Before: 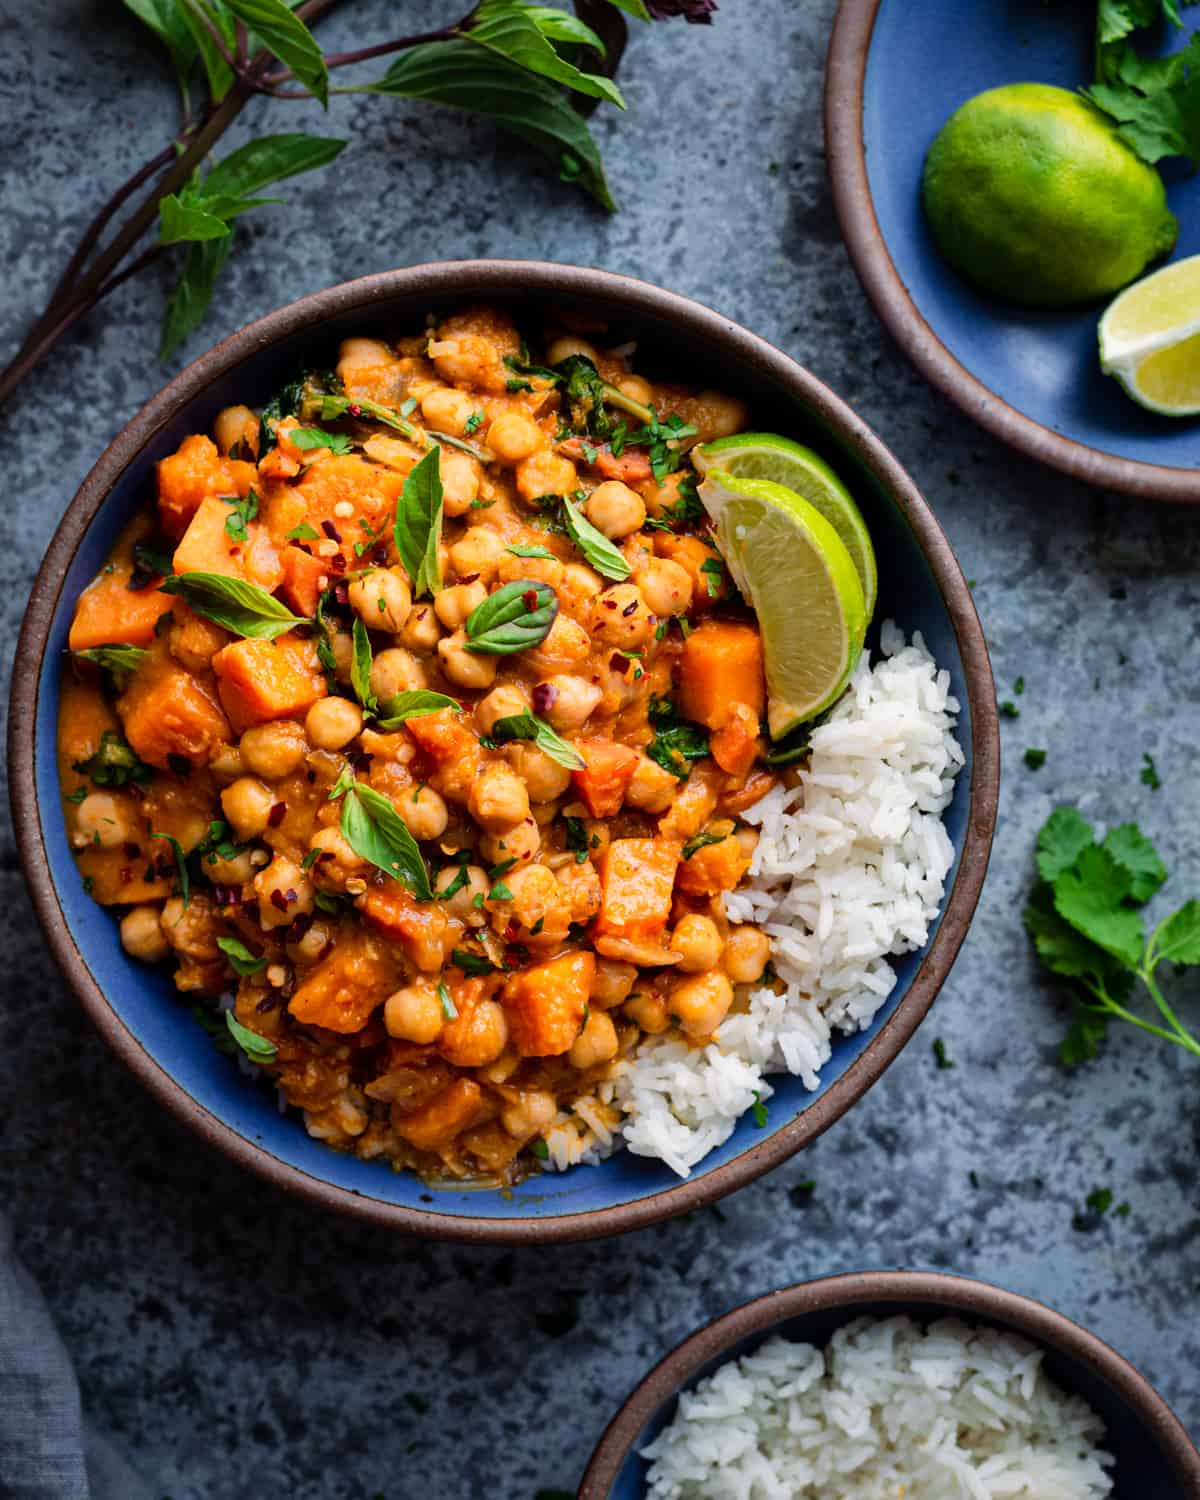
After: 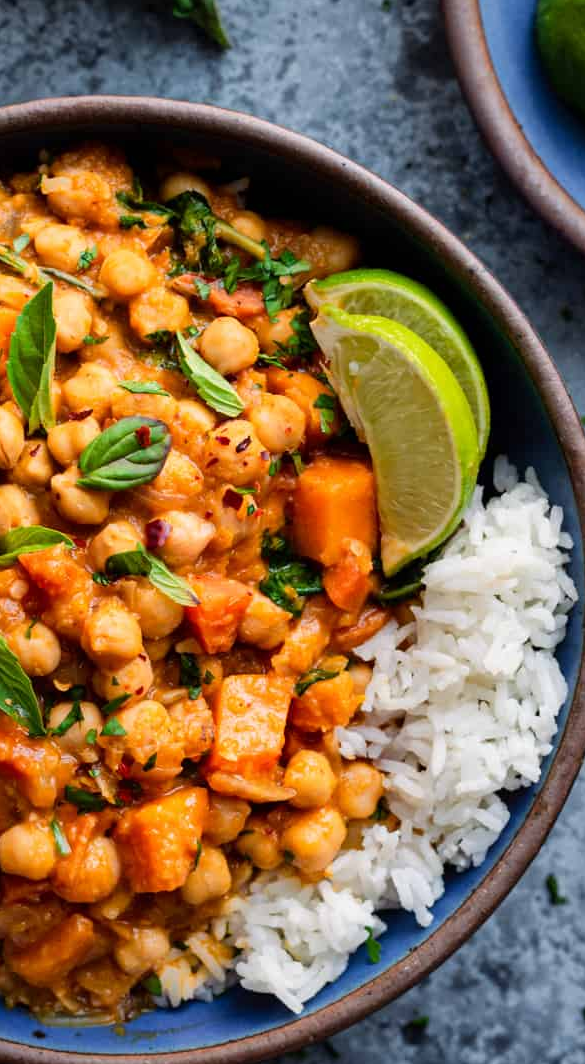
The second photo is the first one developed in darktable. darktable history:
crop: left 32.283%, top 10.959%, right 18.52%, bottom 17.575%
